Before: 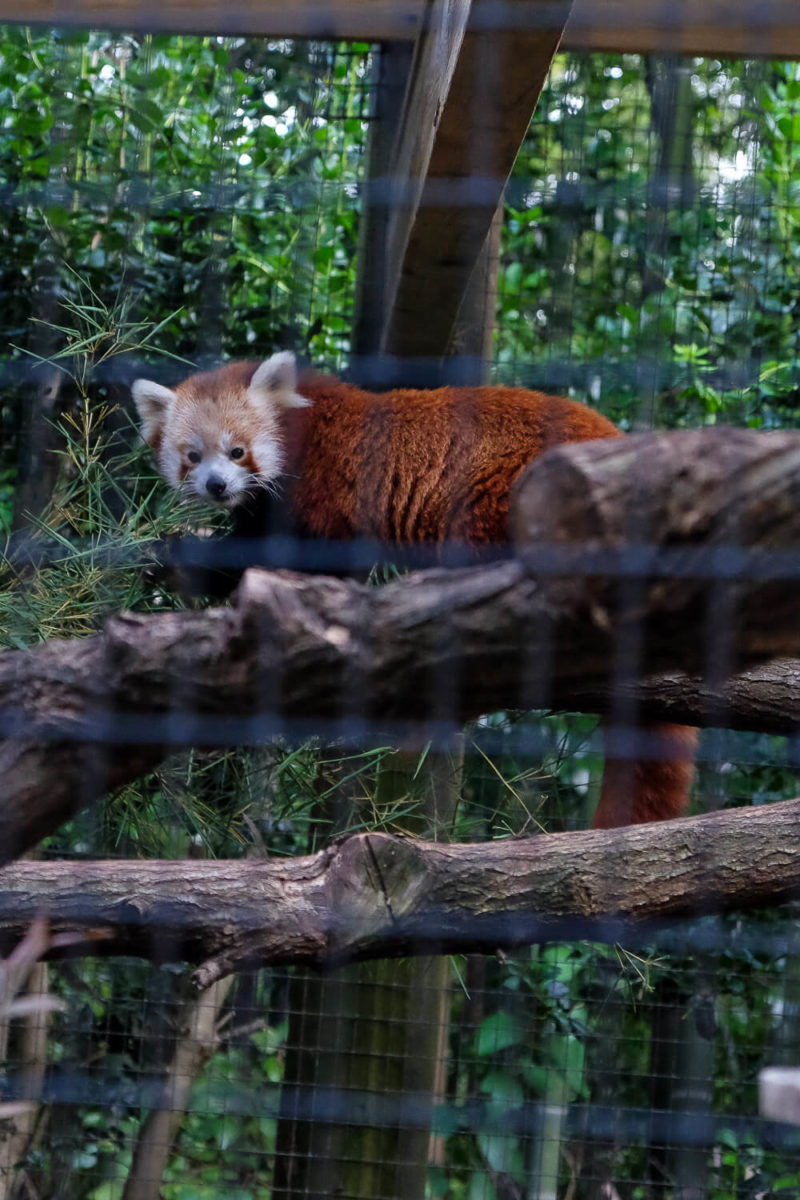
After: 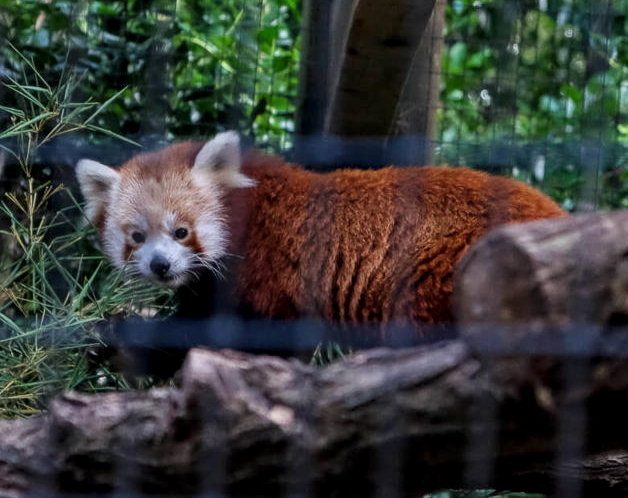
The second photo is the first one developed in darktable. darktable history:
crop: left 7.036%, top 18.398%, right 14.379%, bottom 40.043%
local contrast: on, module defaults
